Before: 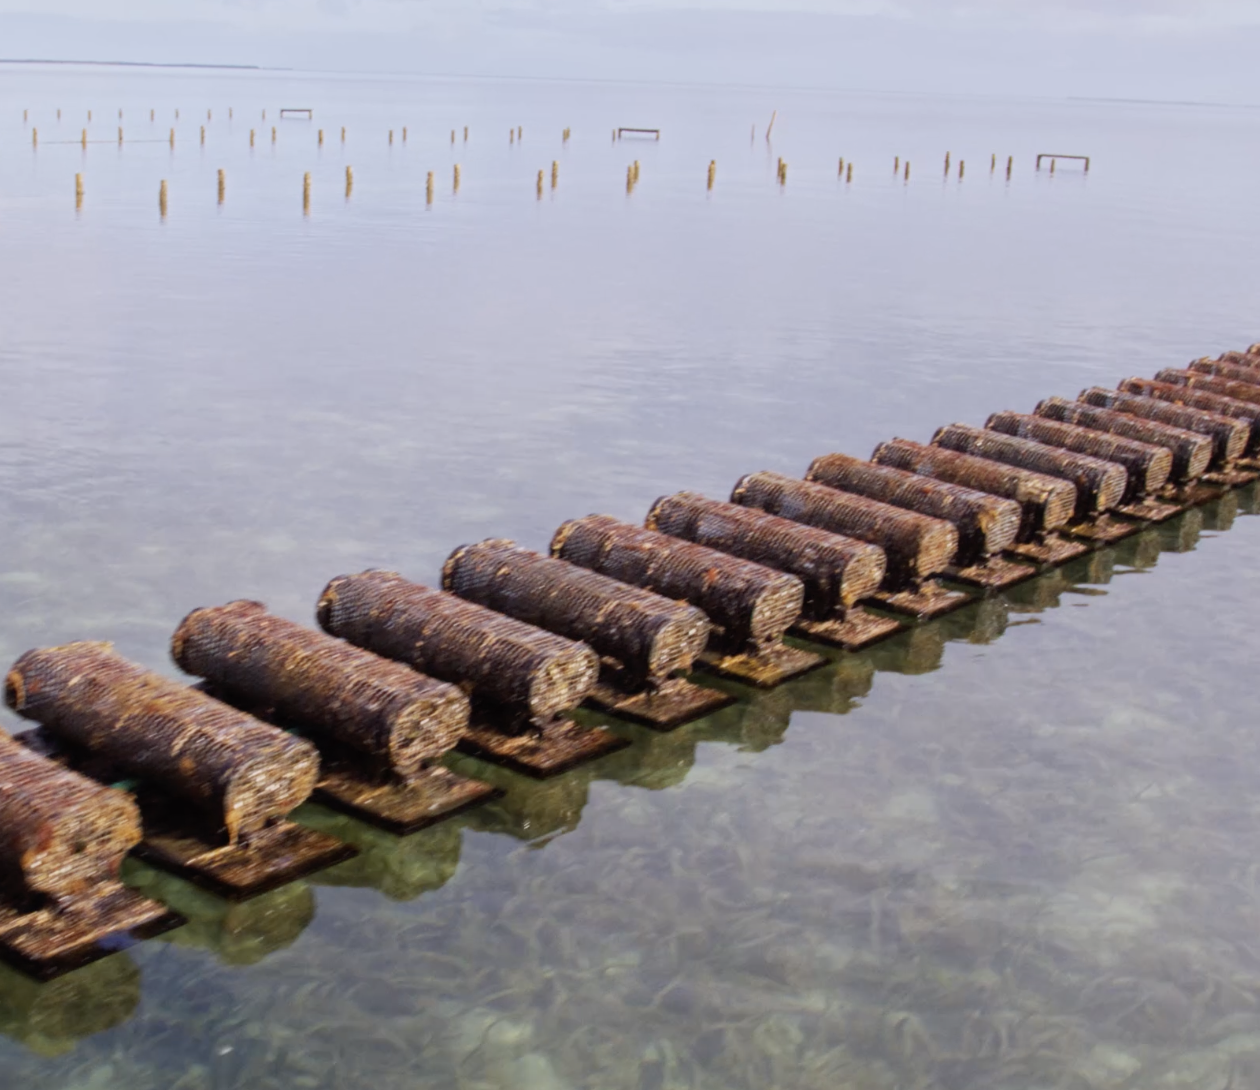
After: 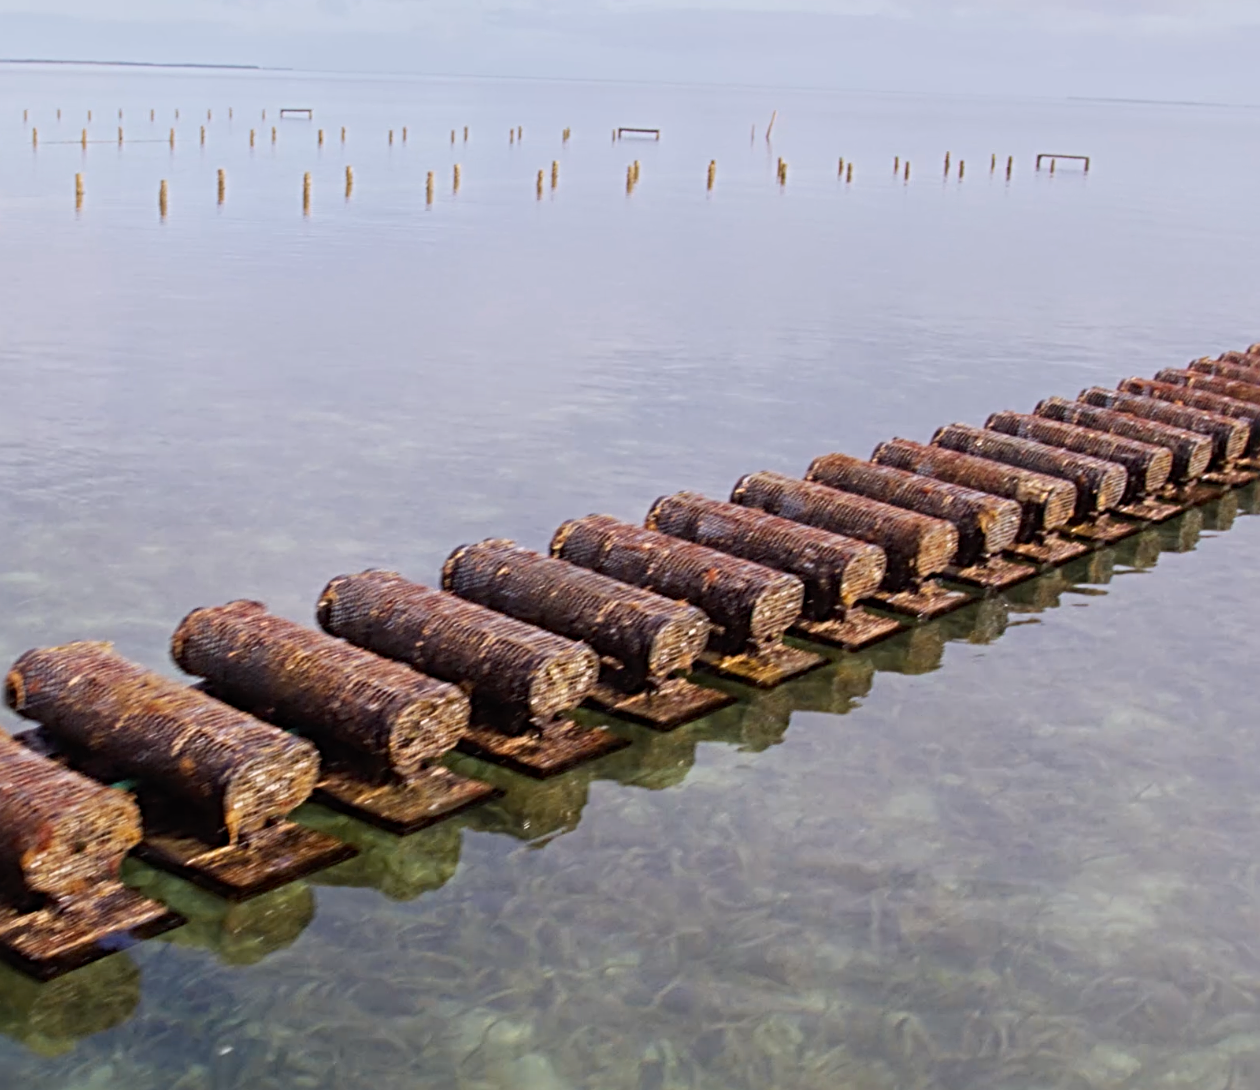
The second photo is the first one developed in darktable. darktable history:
color zones: curves: ch0 [(0, 0.5) (0.143, 0.5) (0.286, 0.5) (0.429, 0.5) (0.571, 0.5) (0.714, 0.476) (0.857, 0.5) (1, 0.5)]; ch2 [(0, 0.5) (0.143, 0.5) (0.286, 0.5) (0.429, 0.5) (0.571, 0.5) (0.714, 0.487) (0.857, 0.5) (1, 0.5)]
sharpen: radius 3.957
